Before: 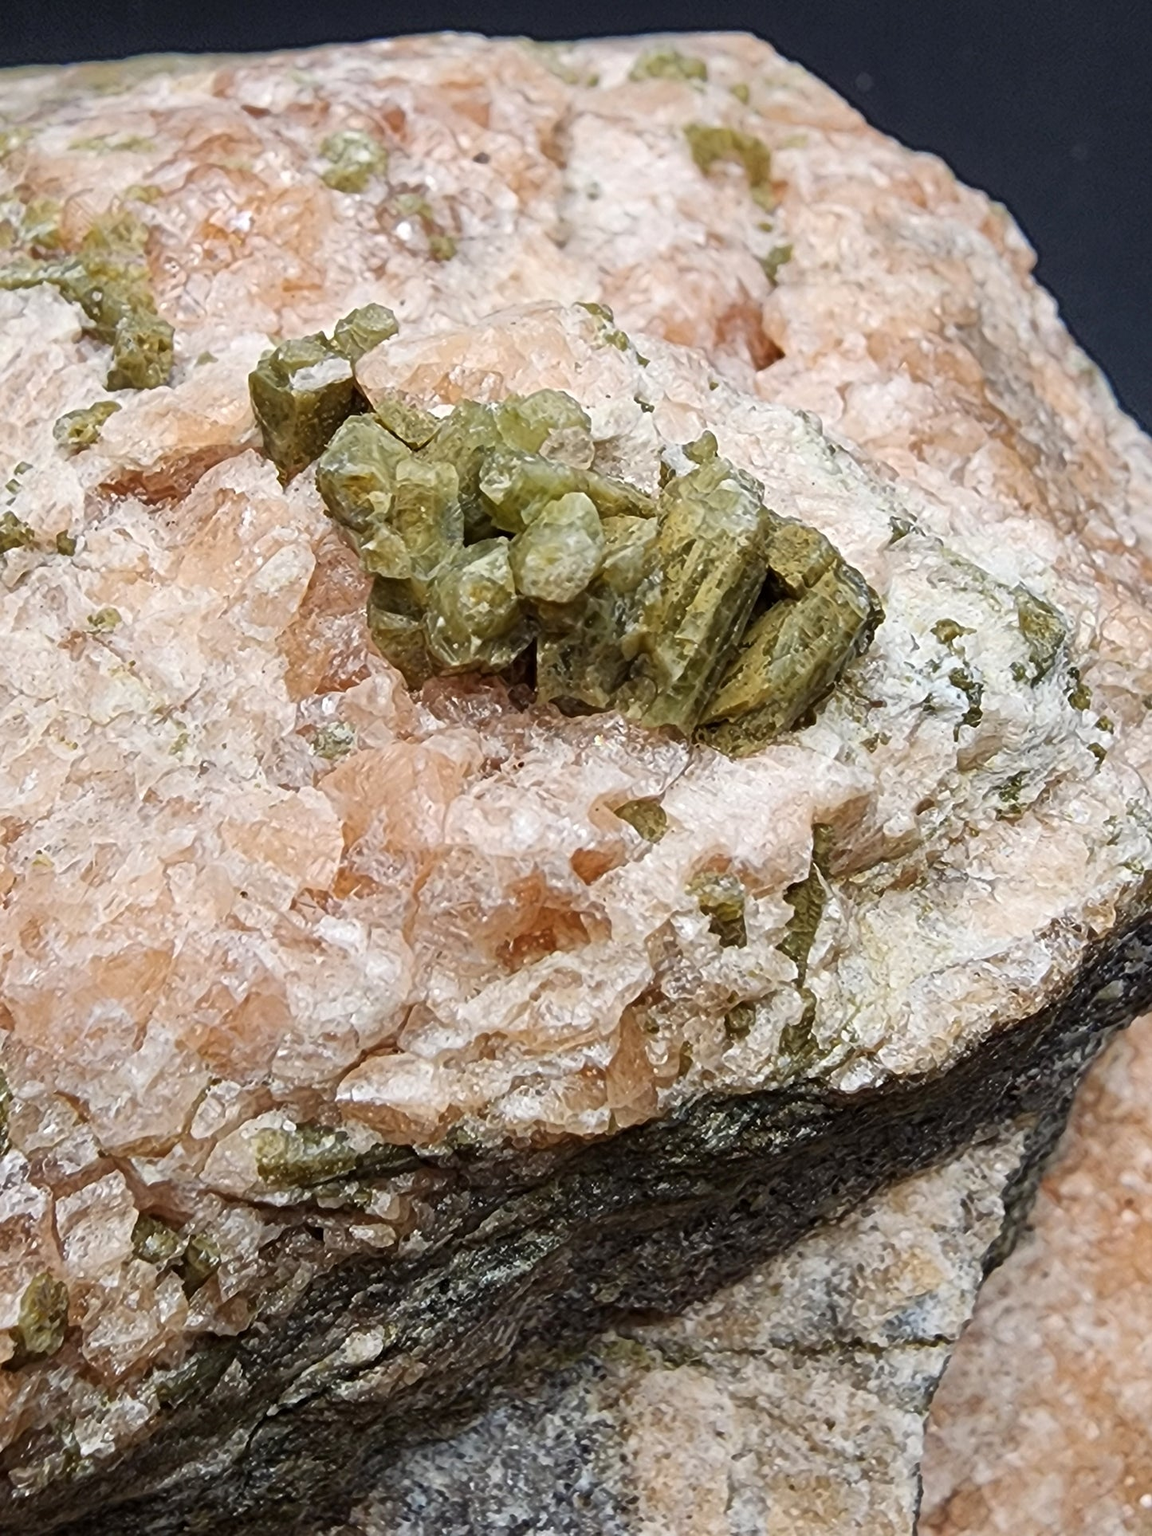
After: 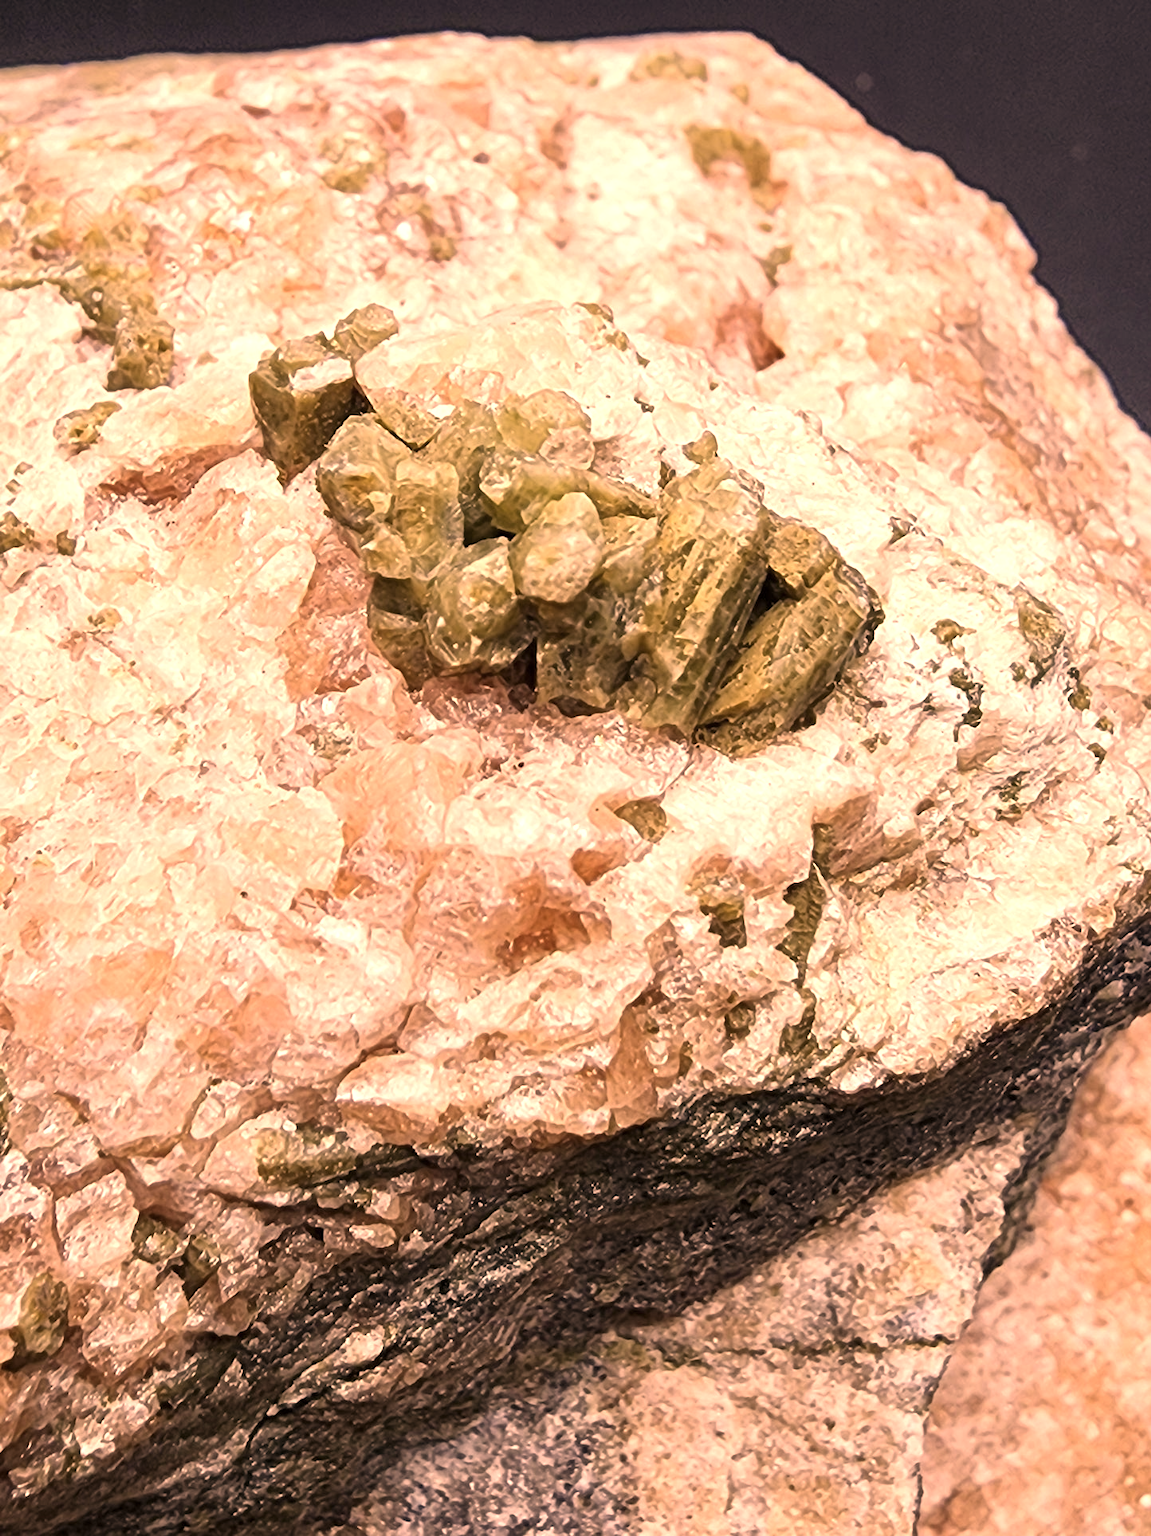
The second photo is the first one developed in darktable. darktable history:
color correction: highlights a* 39.47, highlights b* 39.67, saturation 0.692
exposure: exposure 0.67 EV, compensate highlight preservation false
